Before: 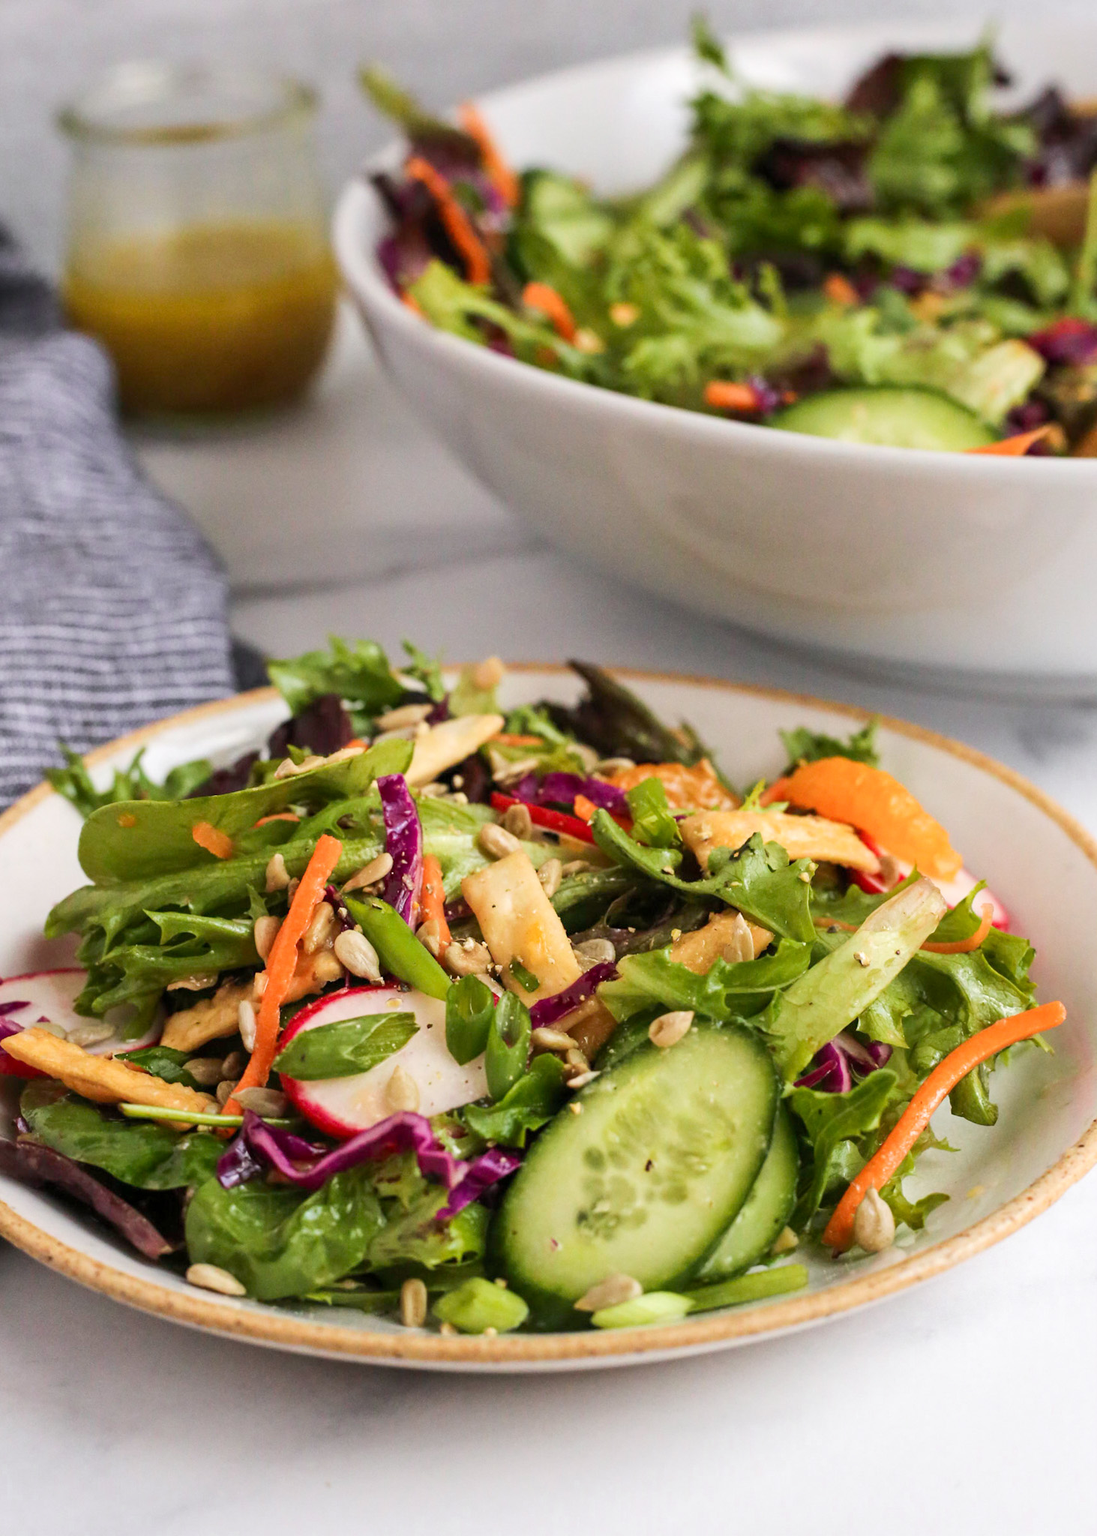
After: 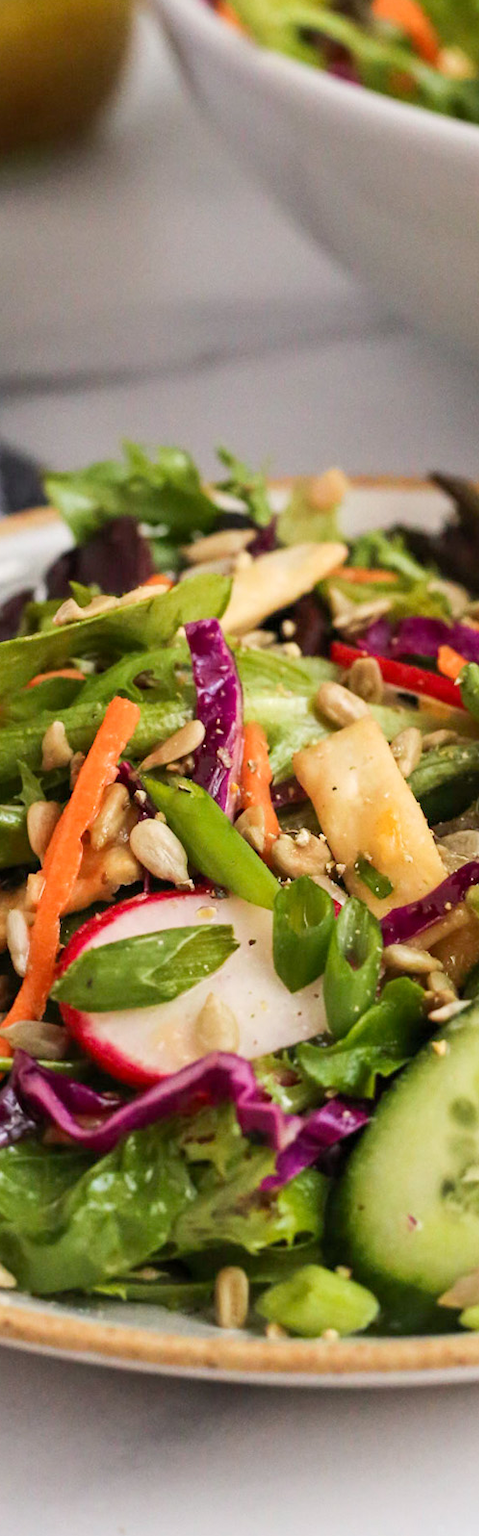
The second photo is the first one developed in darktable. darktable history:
crop and rotate: left 21.301%, top 19.027%, right 44.646%, bottom 2.995%
